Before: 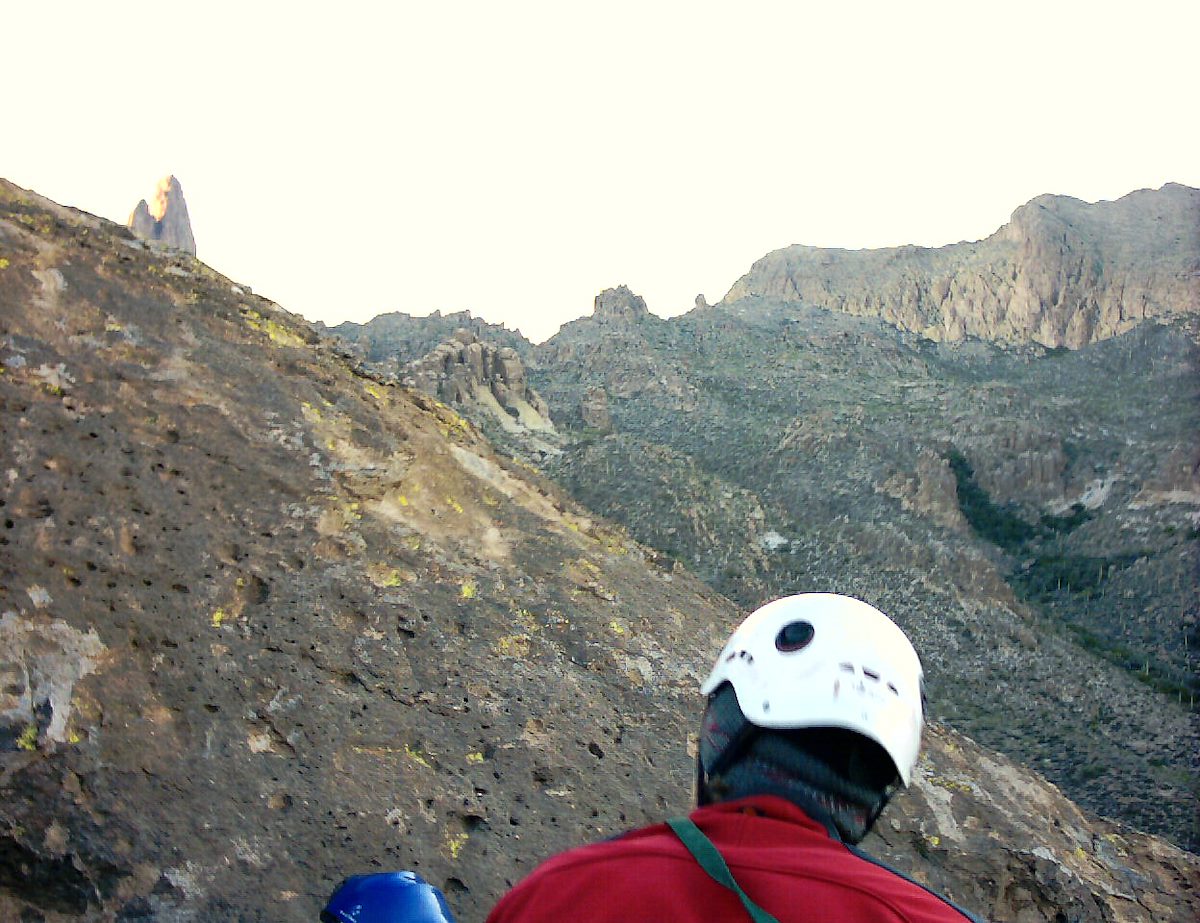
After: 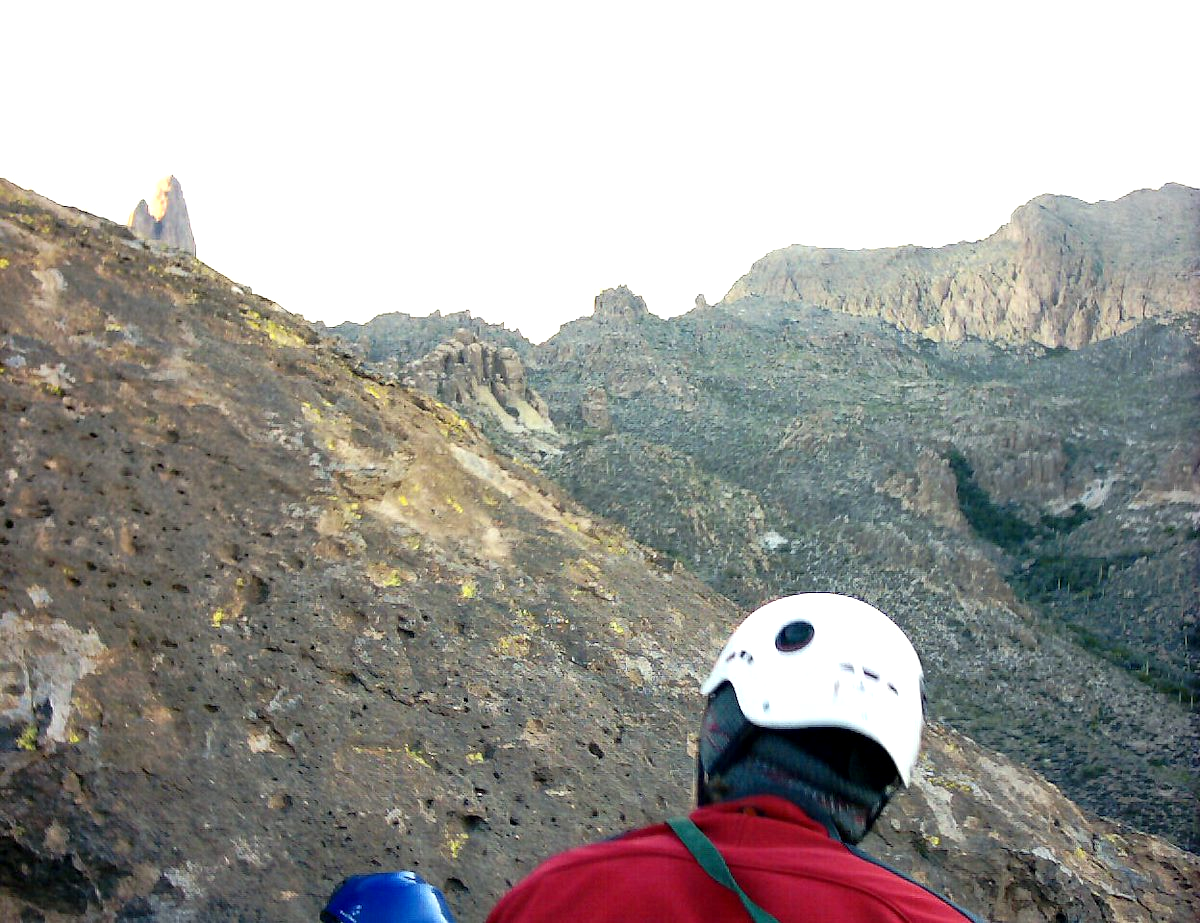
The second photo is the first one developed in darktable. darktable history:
exposure: black level correction 0.002, exposure 0.298 EV, compensate highlight preservation false
